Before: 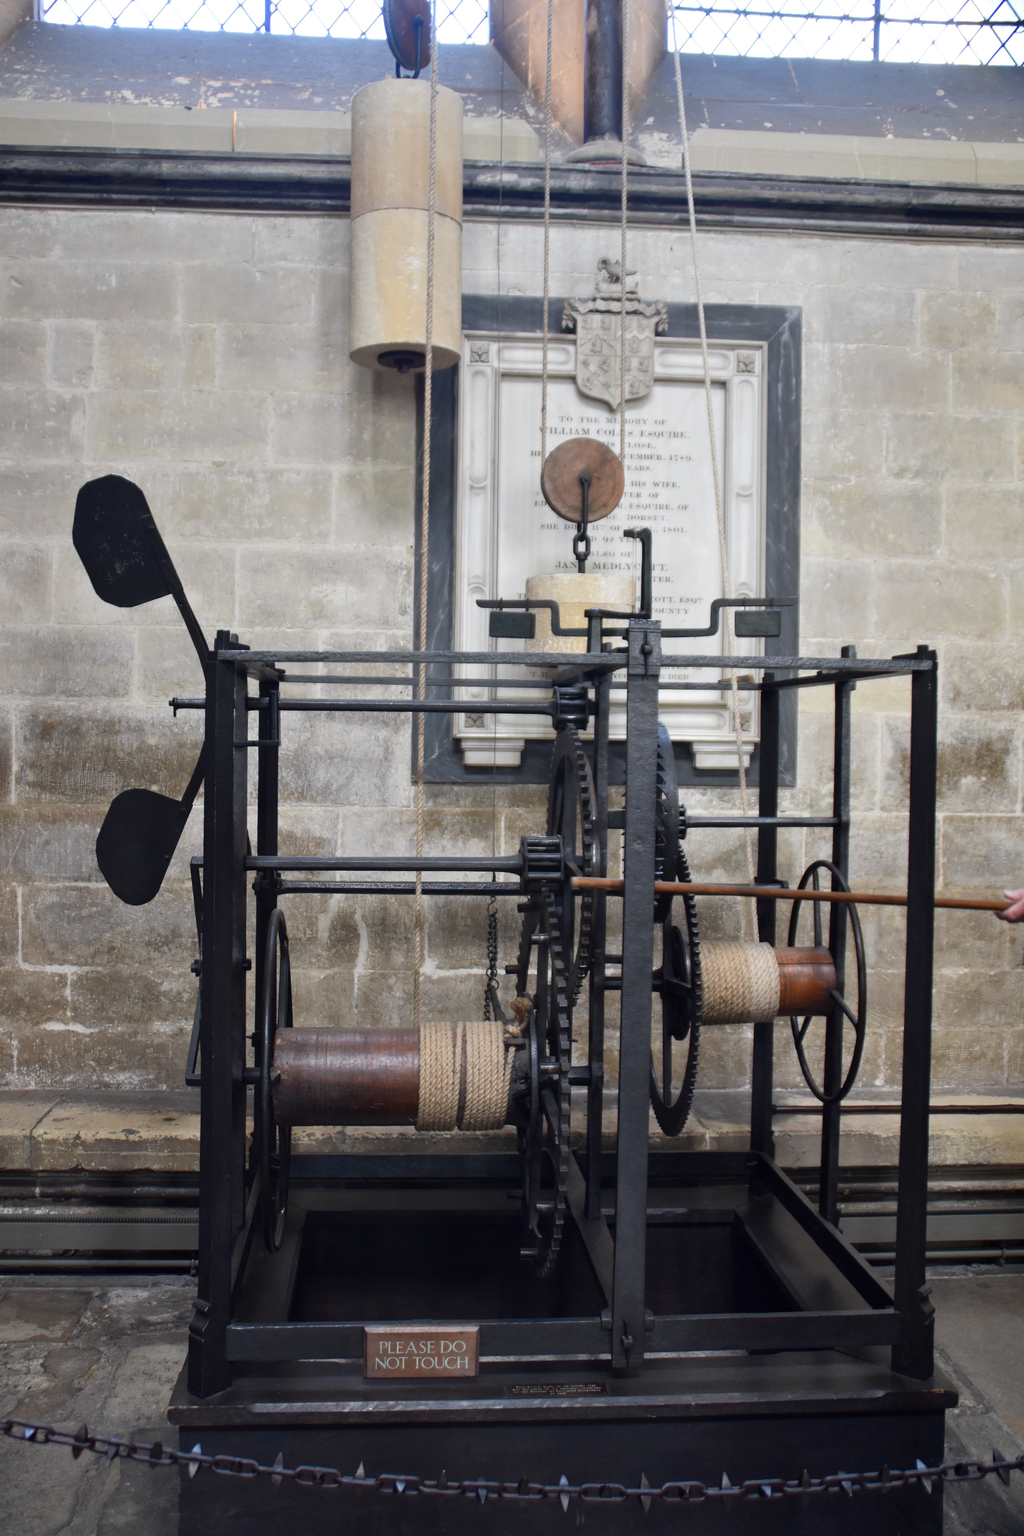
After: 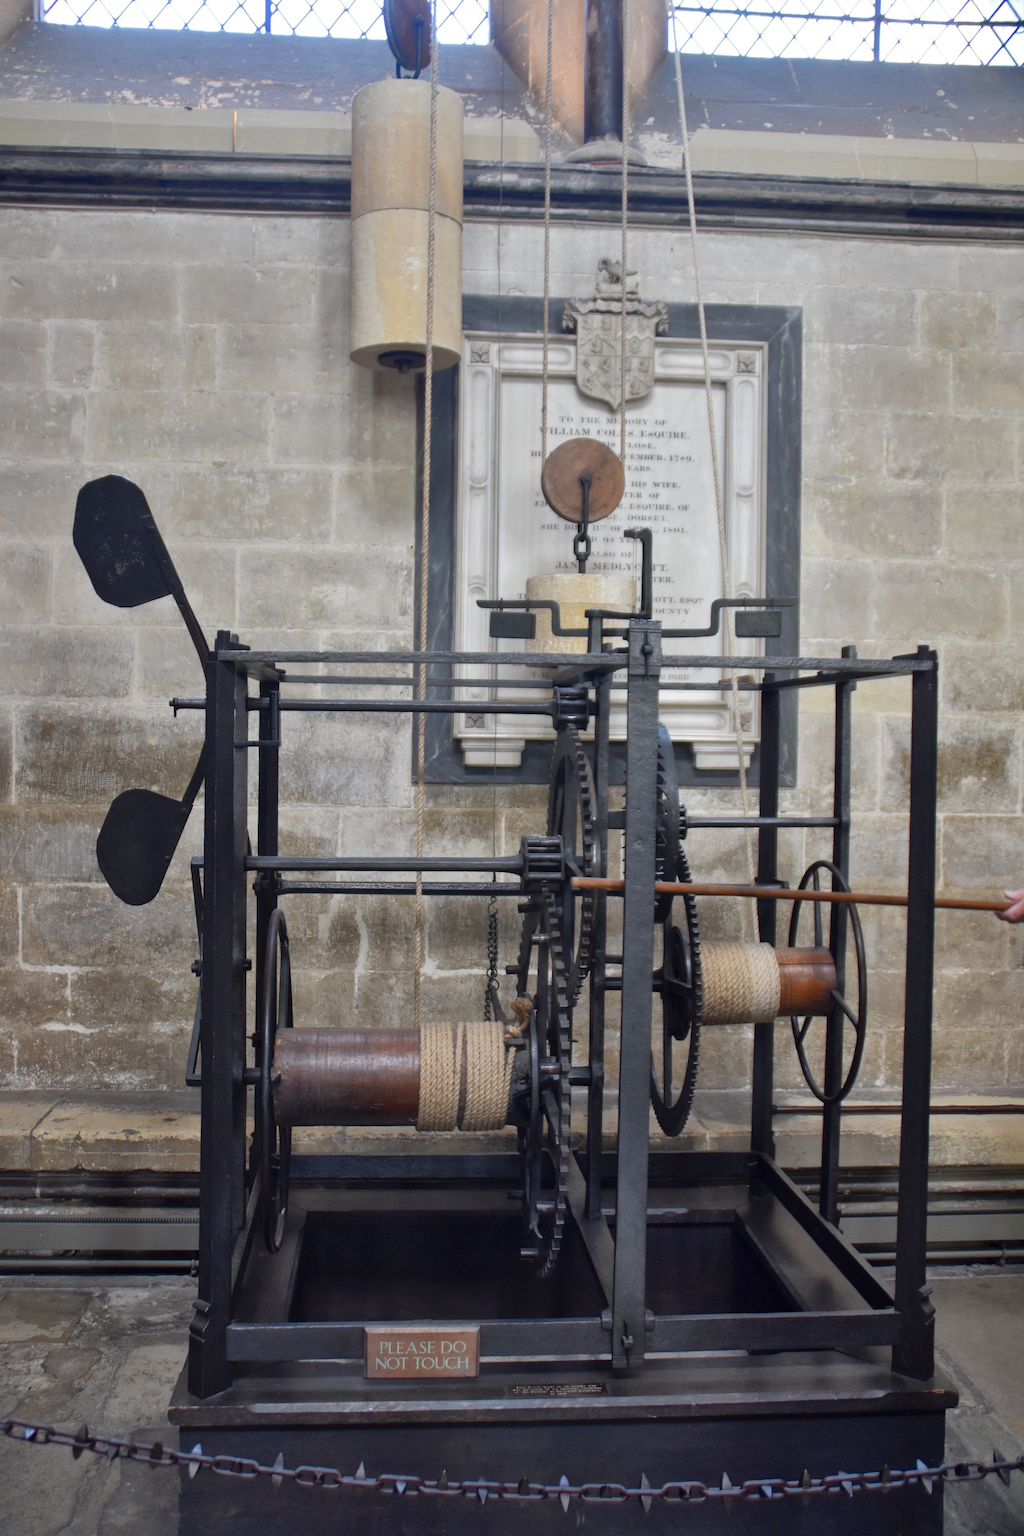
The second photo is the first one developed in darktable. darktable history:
color correction: highlights b* 0.05
shadows and highlights: on, module defaults
